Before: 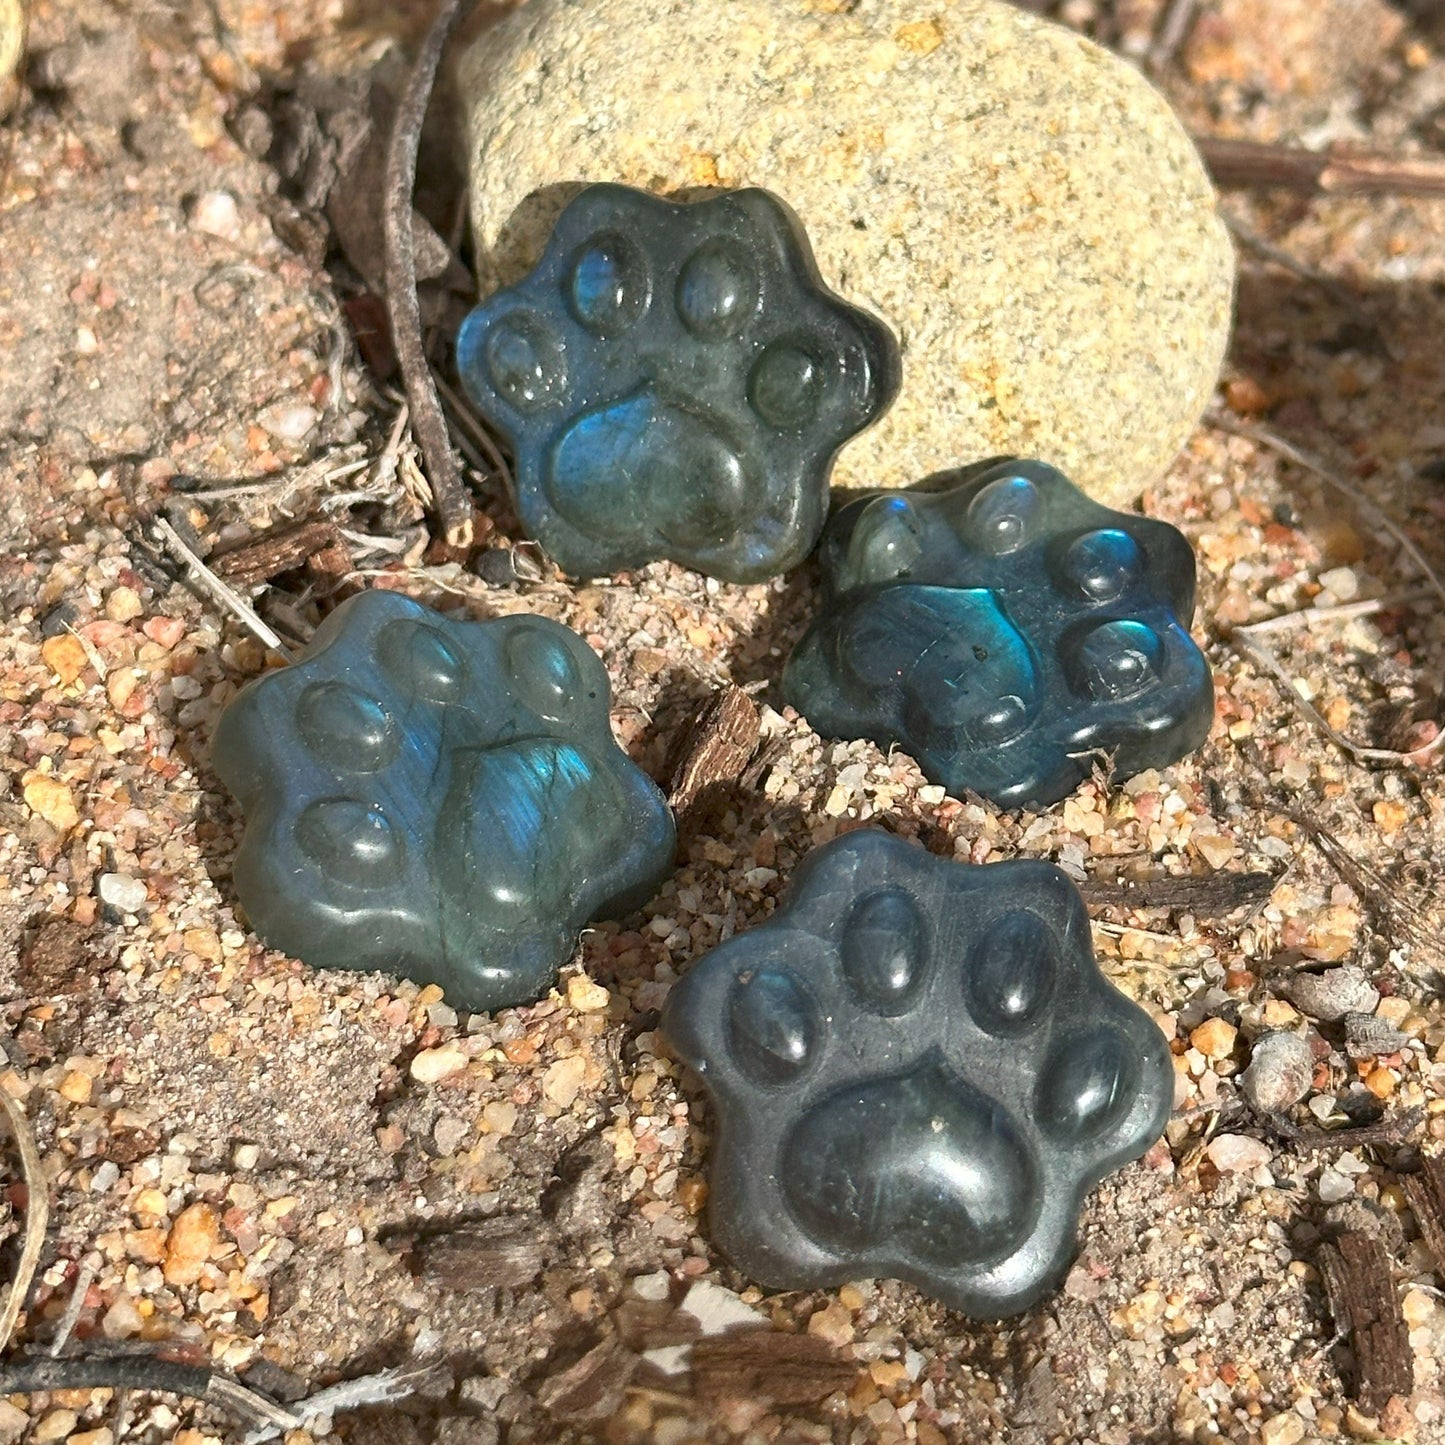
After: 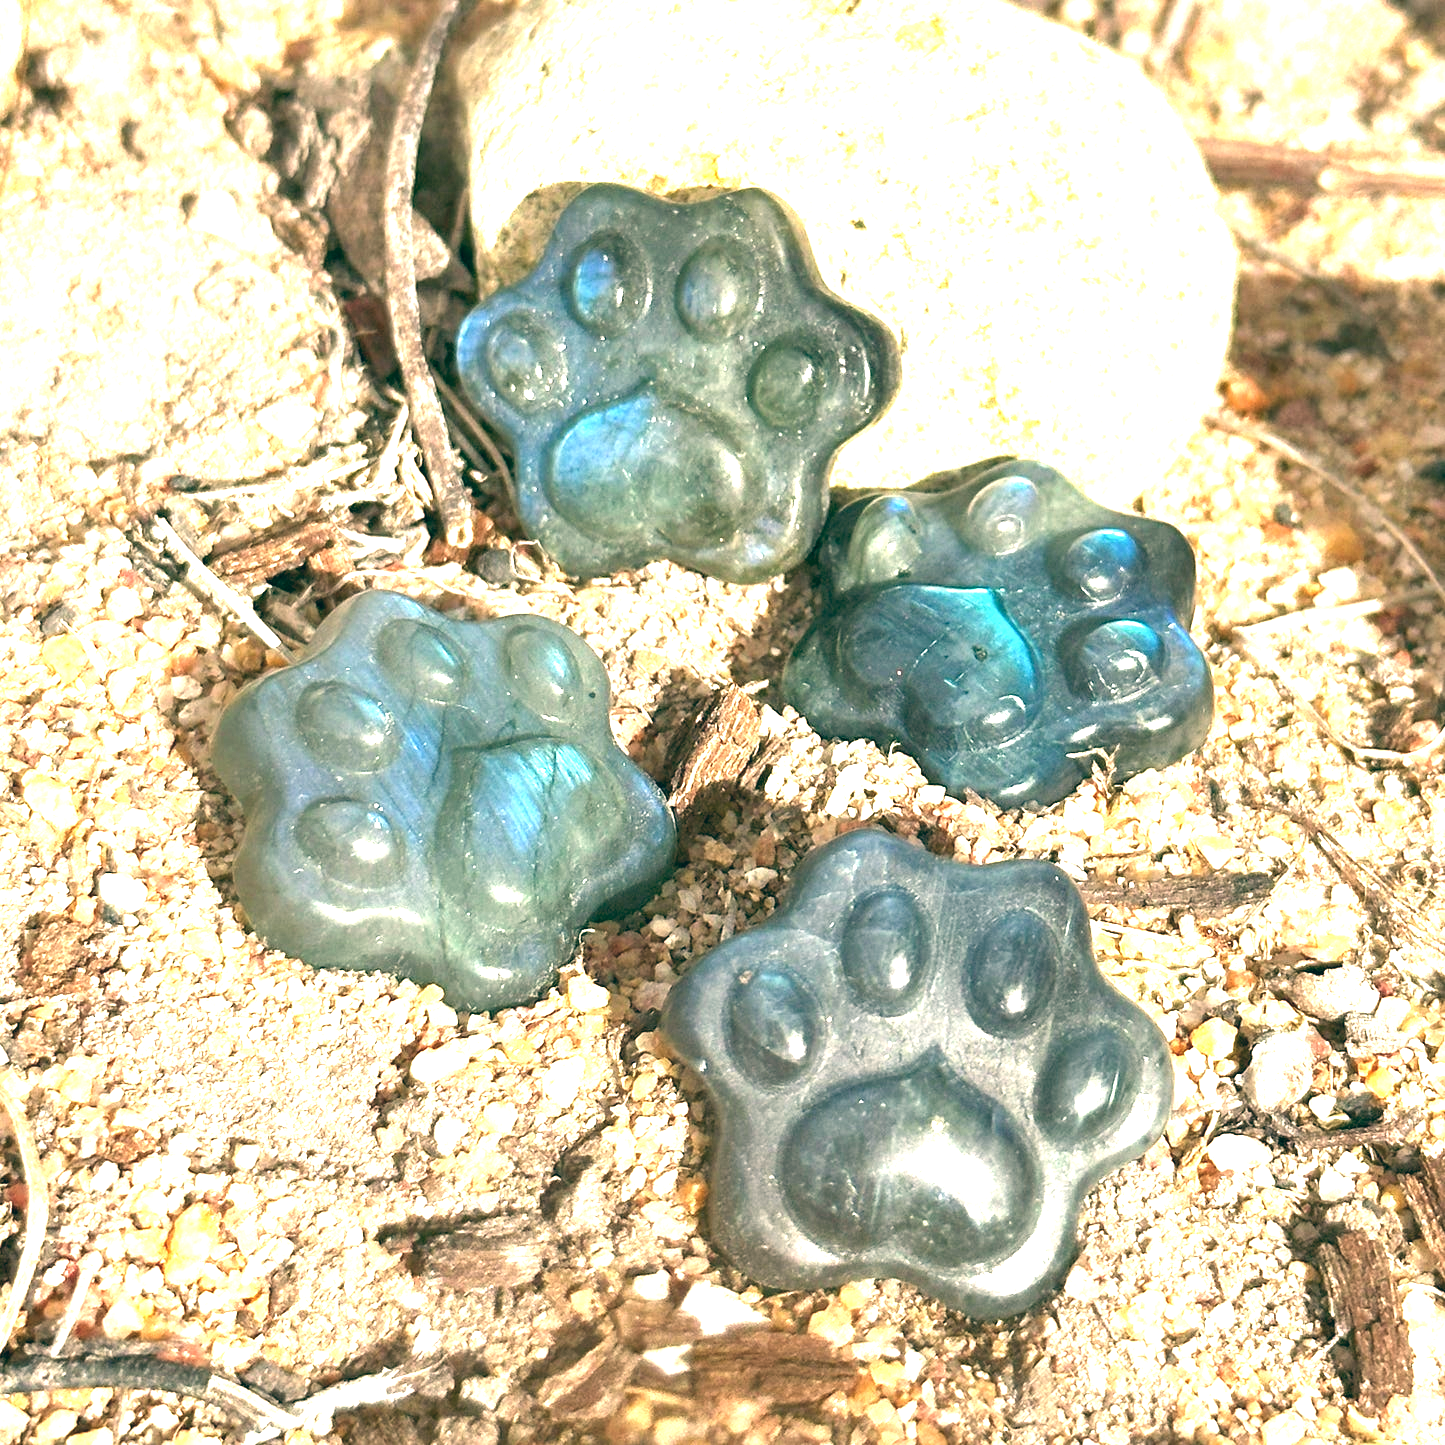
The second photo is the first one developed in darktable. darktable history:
exposure: black level correction 0.001, exposure 1.822 EV, compensate exposure bias true, compensate highlight preservation false
color balance: lift [1.005, 0.99, 1.007, 1.01], gamma [1, 0.979, 1.011, 1.021], gain [0.923, 1.098, 1.025, 0.902], input saturation 90.45%, contrast 7.73%, output saturation 105.91%
